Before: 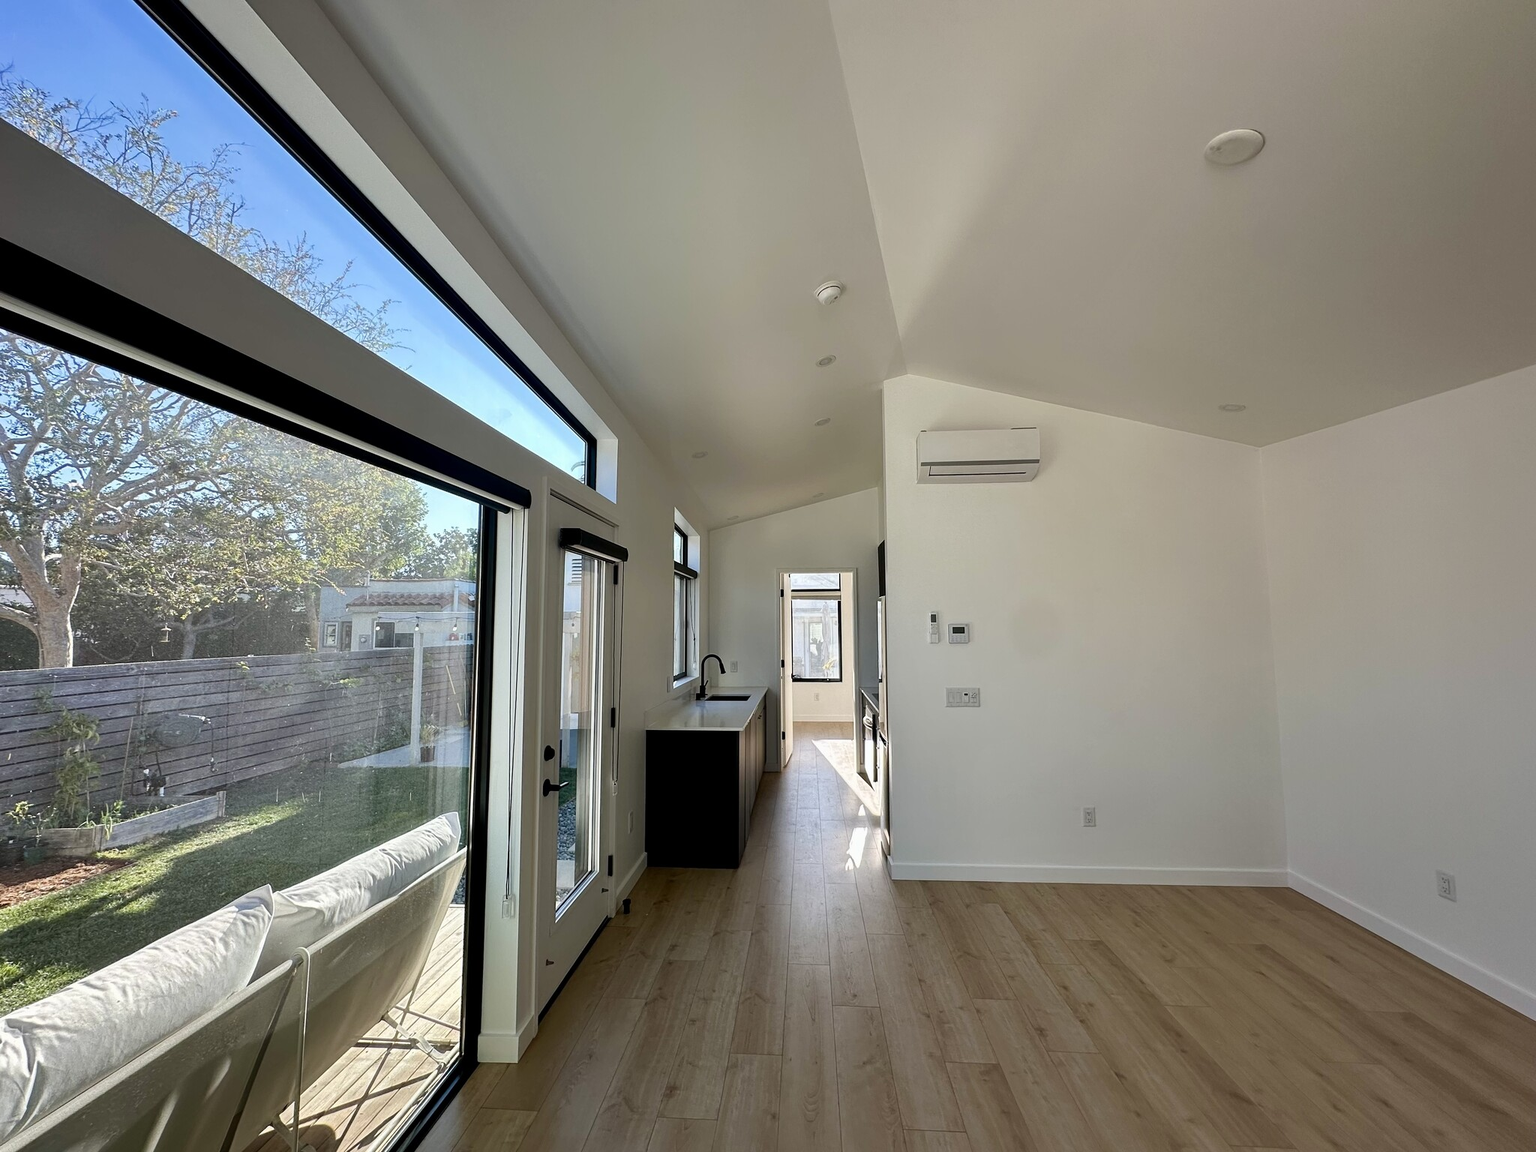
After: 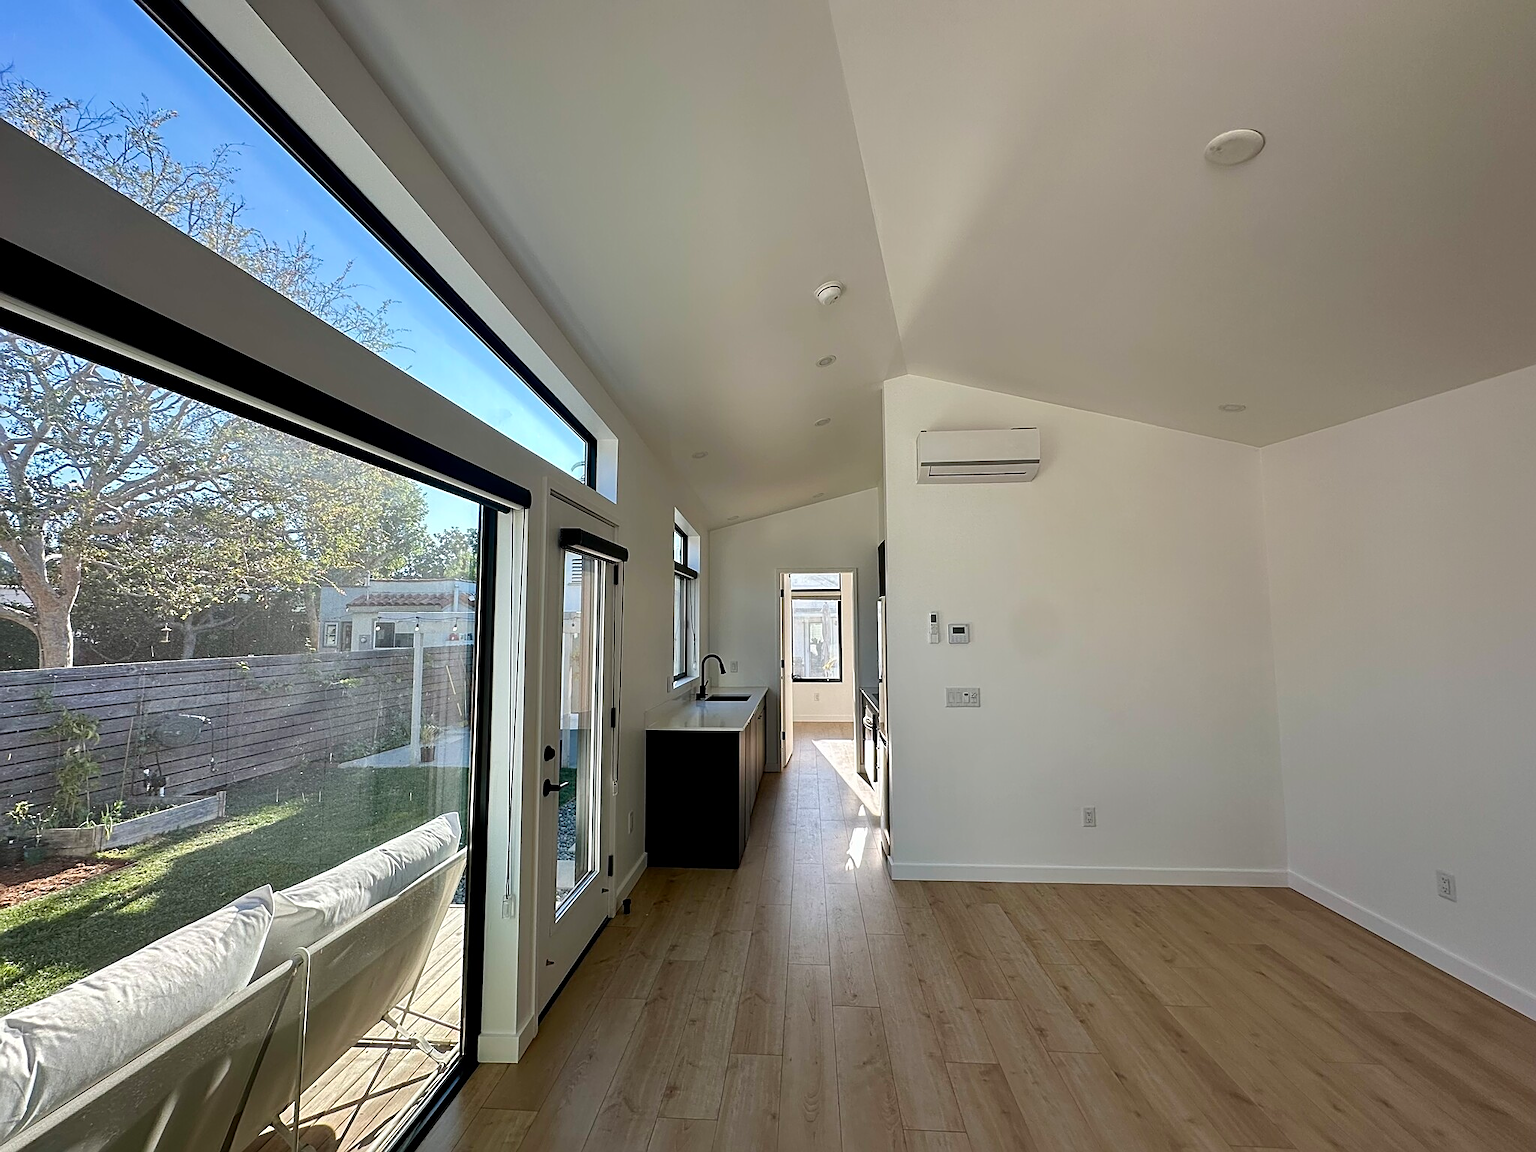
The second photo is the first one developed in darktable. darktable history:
tone equalizer: mask exposure compensation -0.51 EV
sharpen: on, module defaults
